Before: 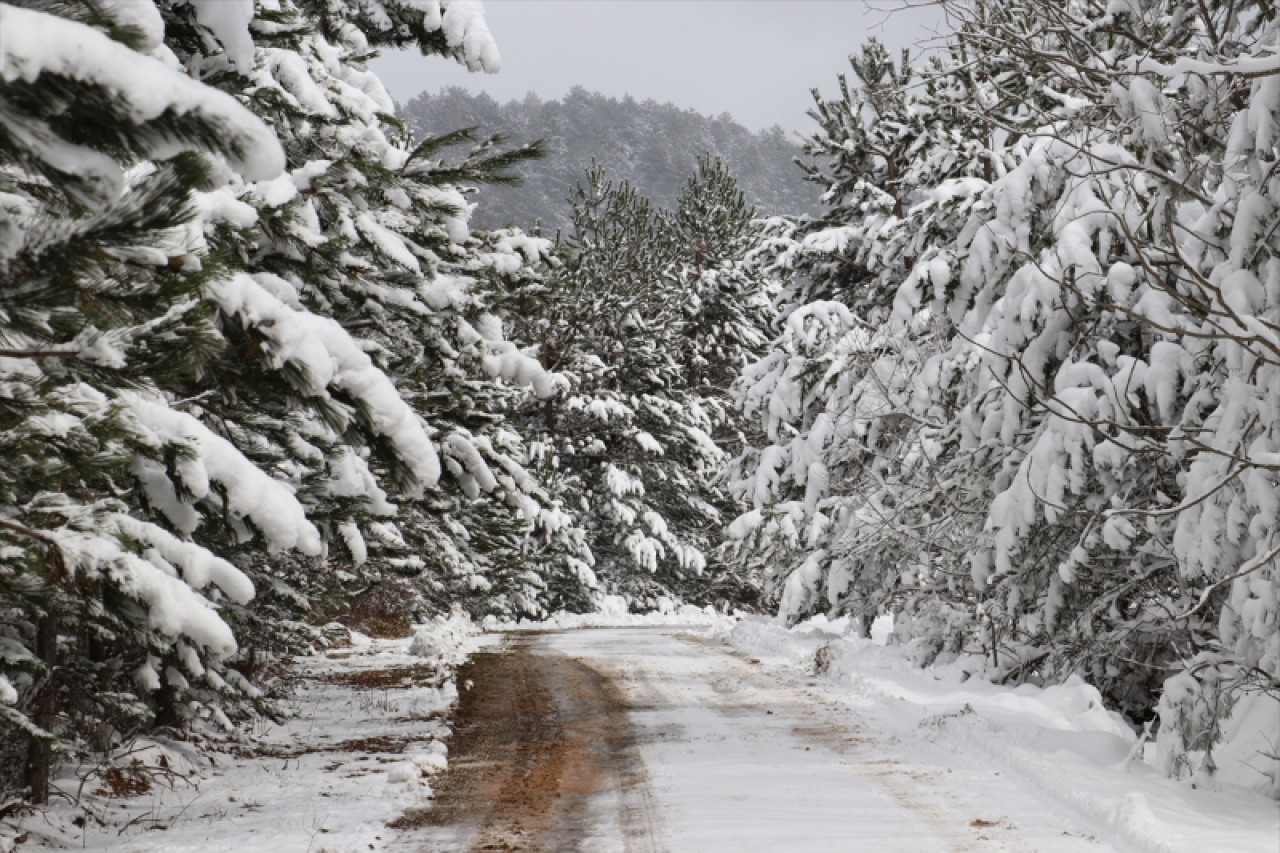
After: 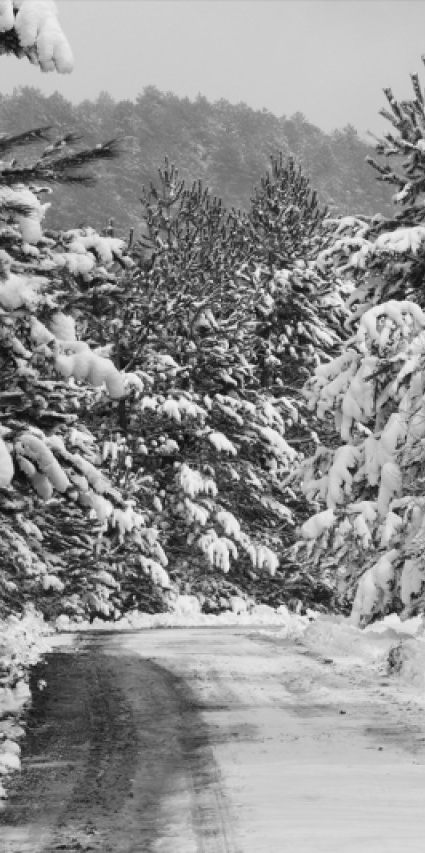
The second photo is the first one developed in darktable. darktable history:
color correction: highlights a* 21.88, highlights b* 22.25
color calibration: x 0.37, y 0.382, temperature 4313.32 K
crop: left 33.36%, right 33.36%
monochrome: a 16.06, b 15.48, size 1
